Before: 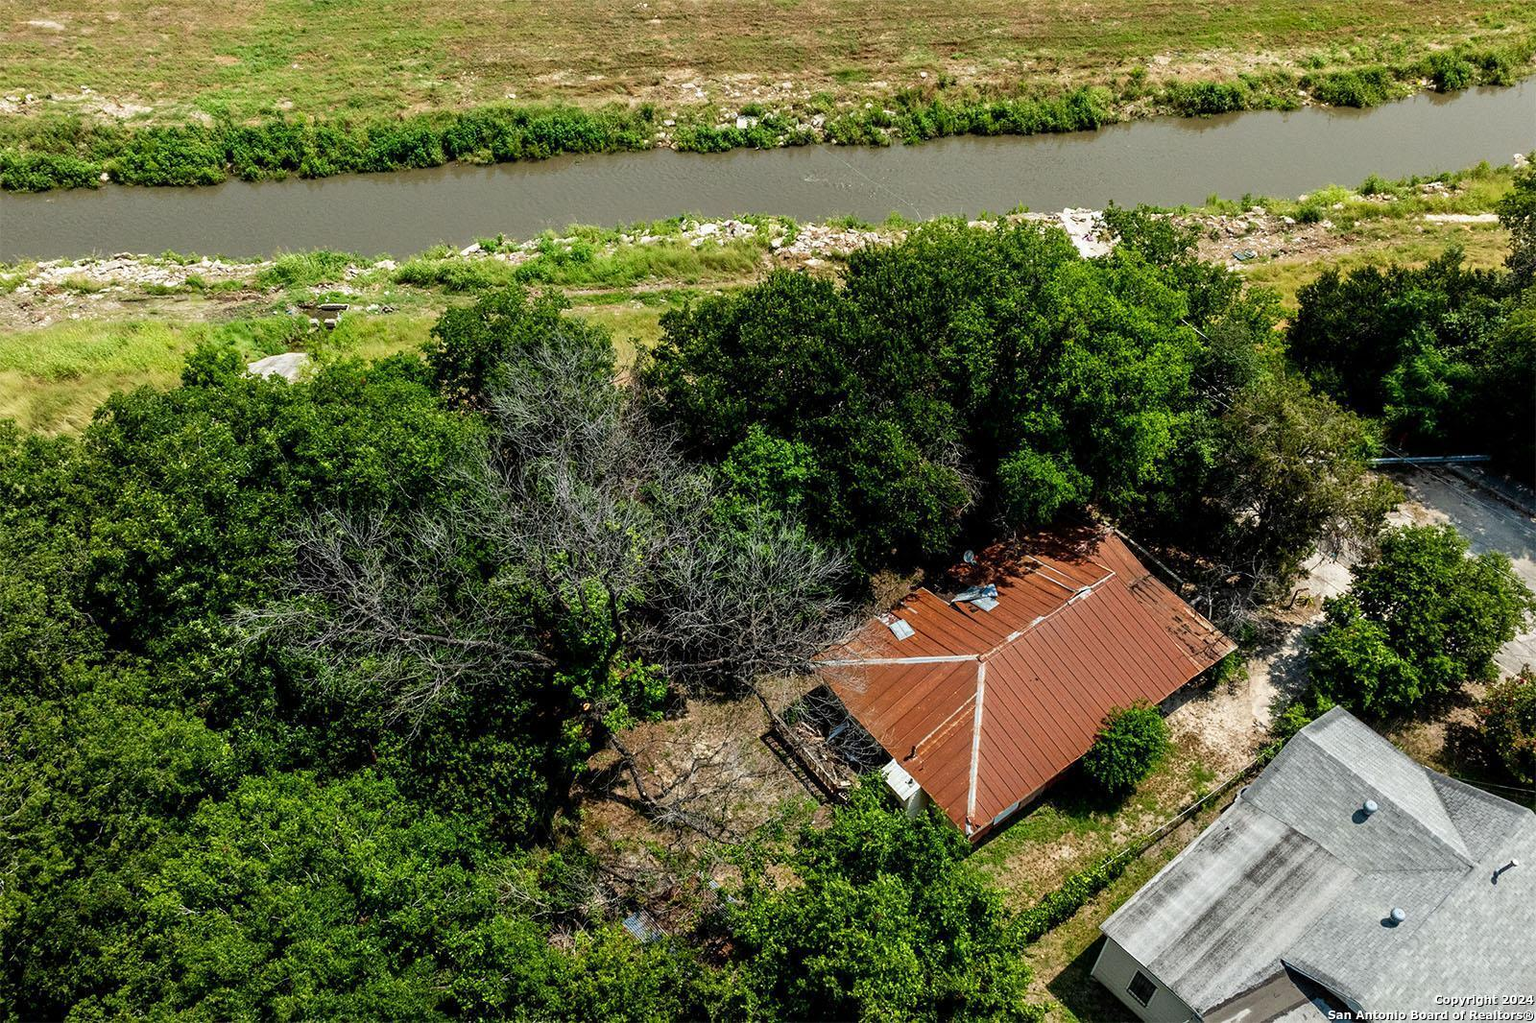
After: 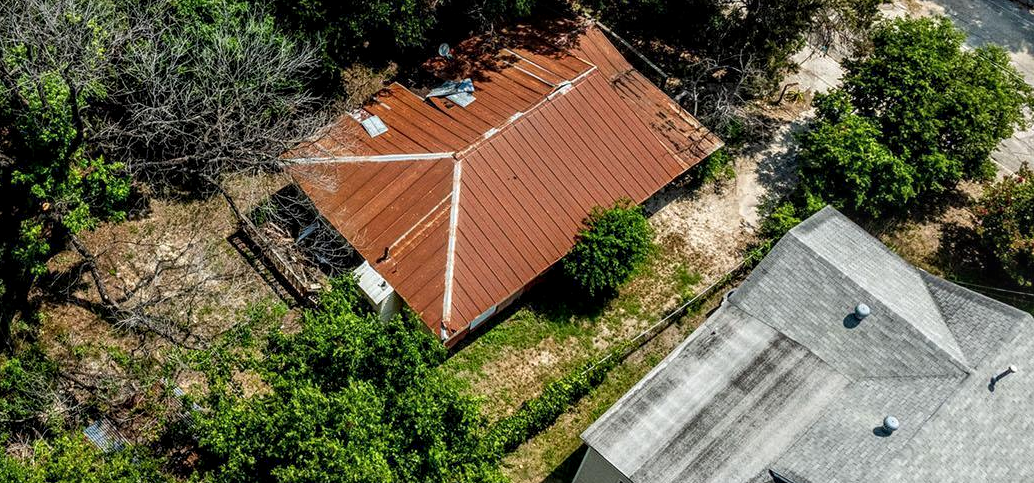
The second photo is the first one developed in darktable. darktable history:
crop and rotate: left 35.374%, top 49.729%, bottom 4.885%
local contrast: on, module defaults
